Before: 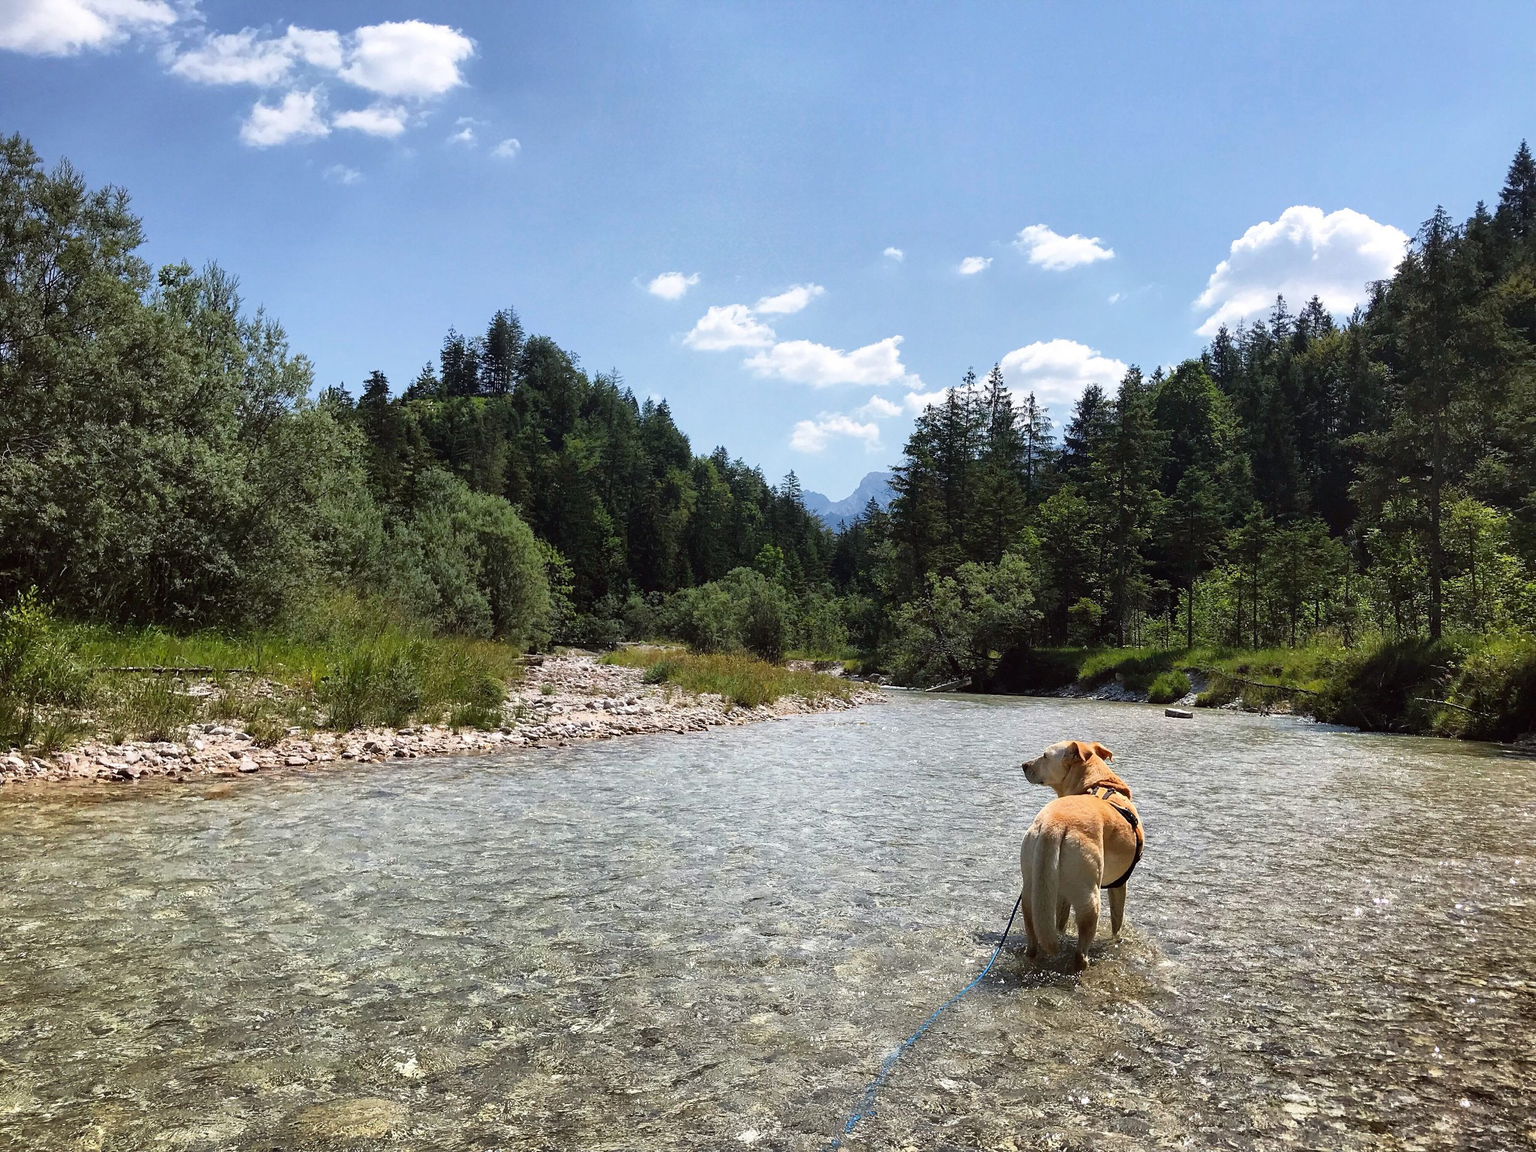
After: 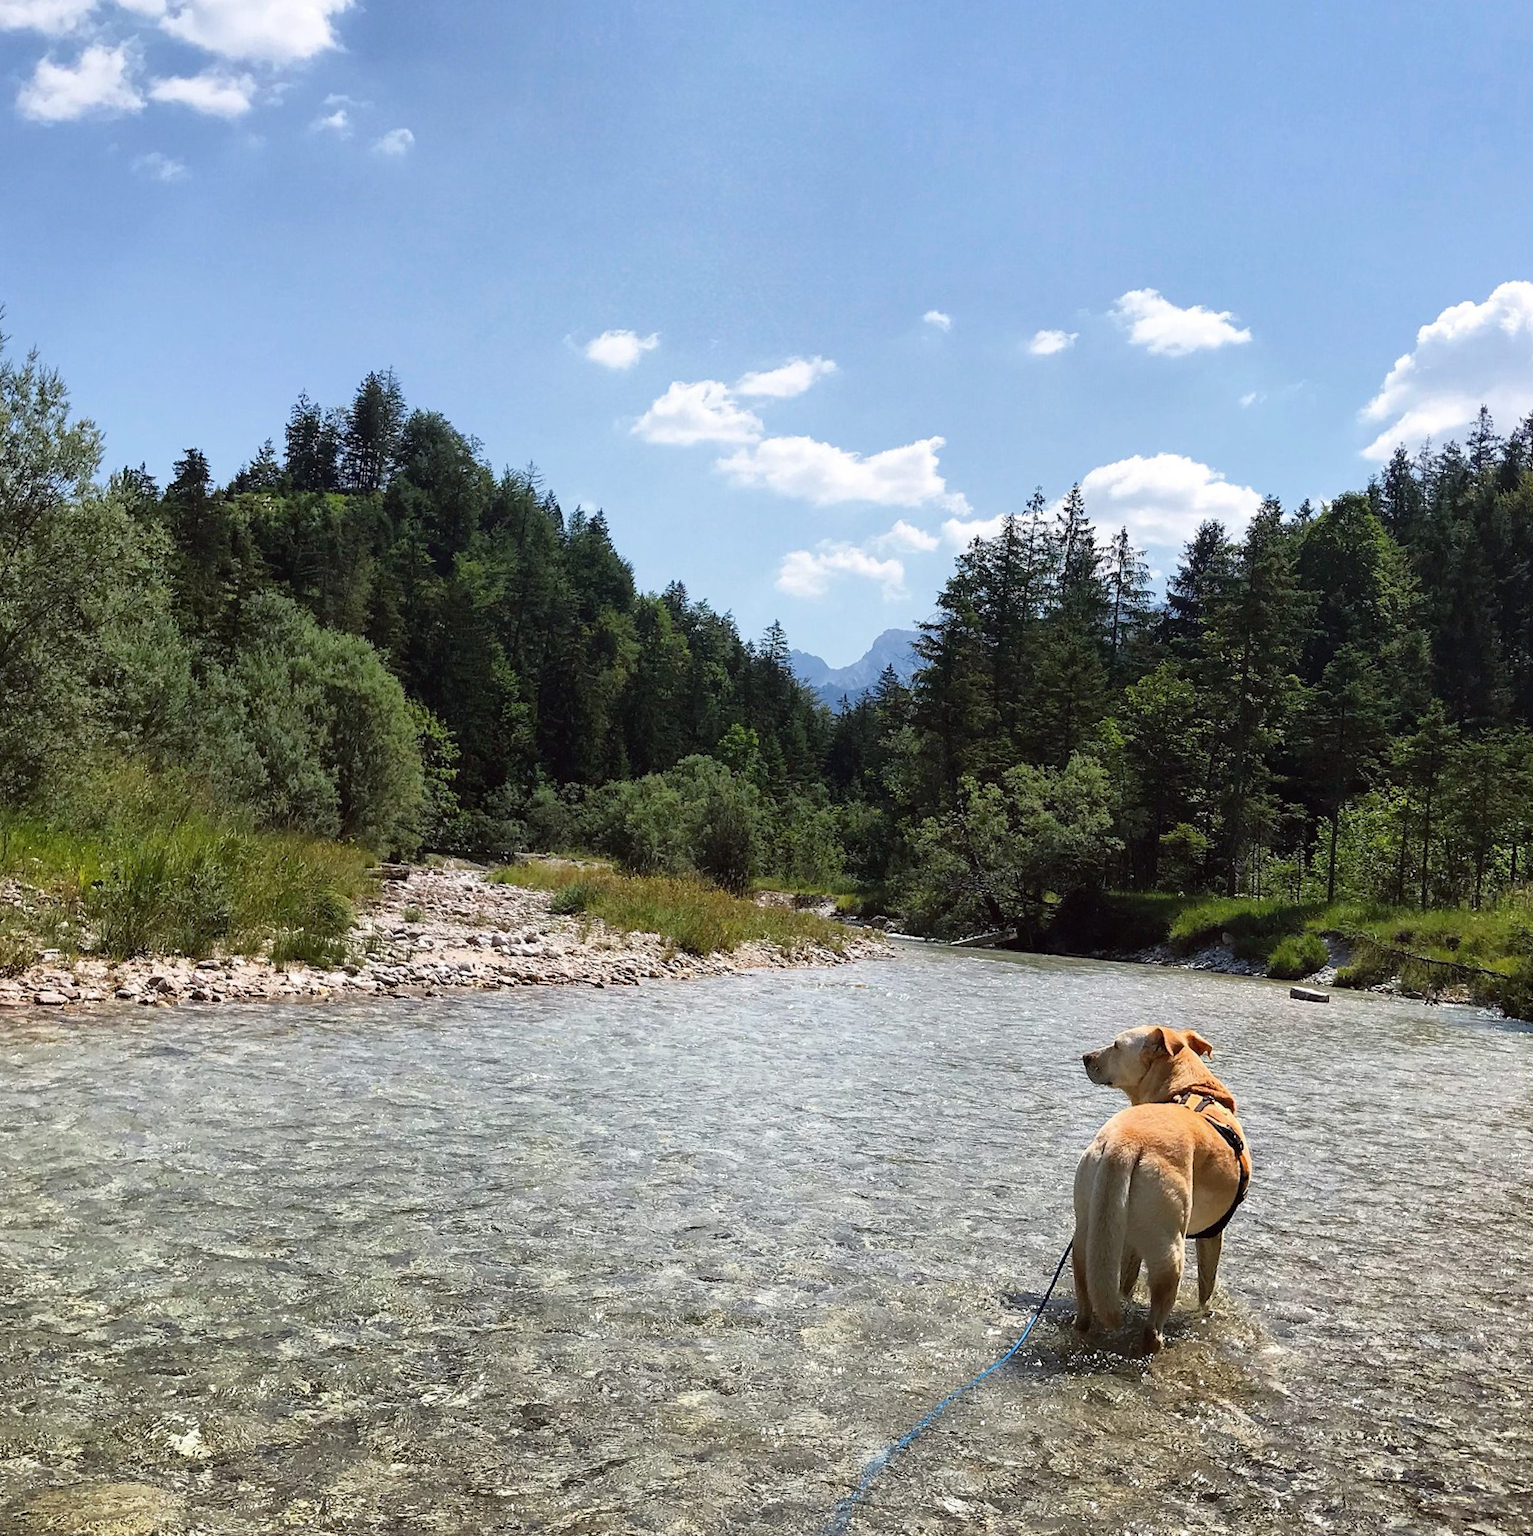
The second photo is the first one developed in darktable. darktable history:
crop and rotate: angle -2.93°, left 14.194%, top 0.041%, right 10.999%, bottom 0.09%
